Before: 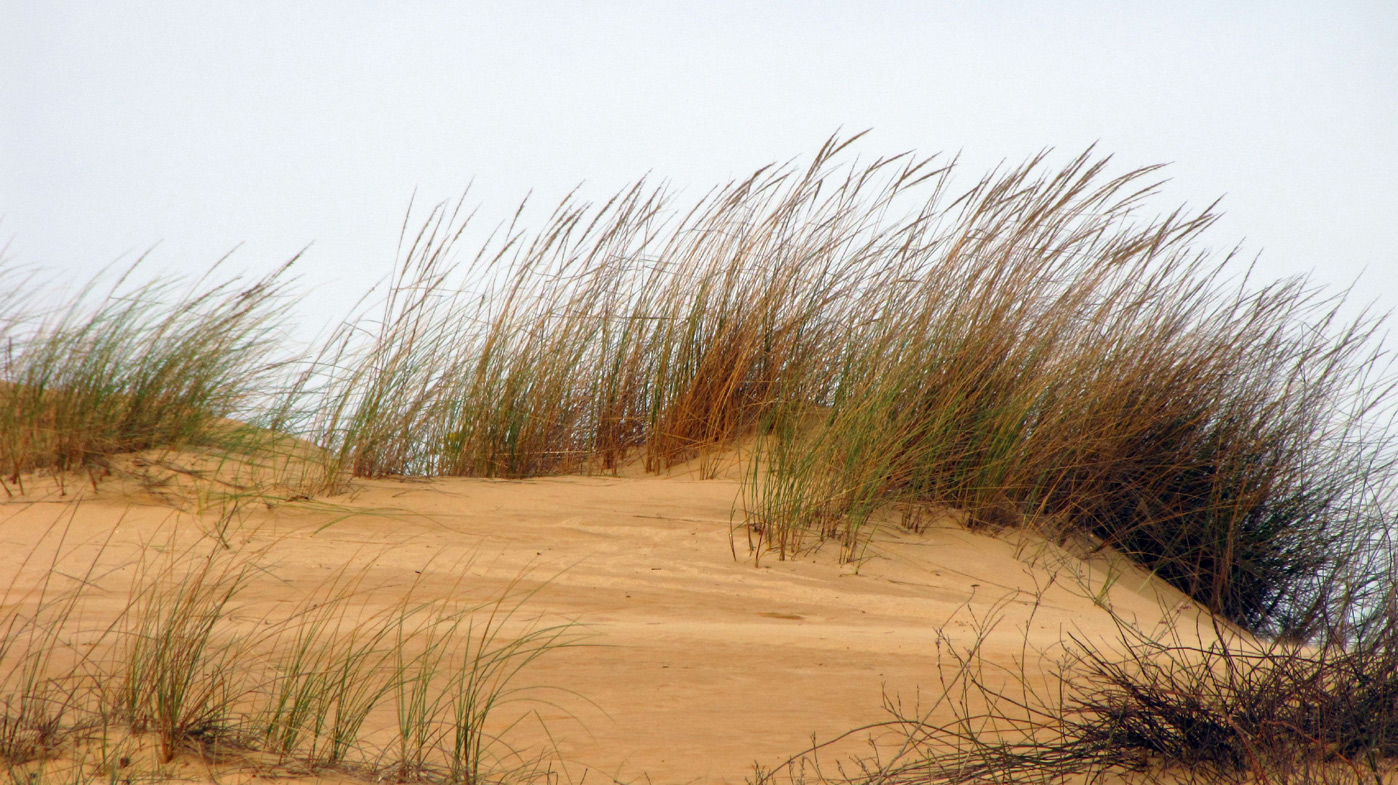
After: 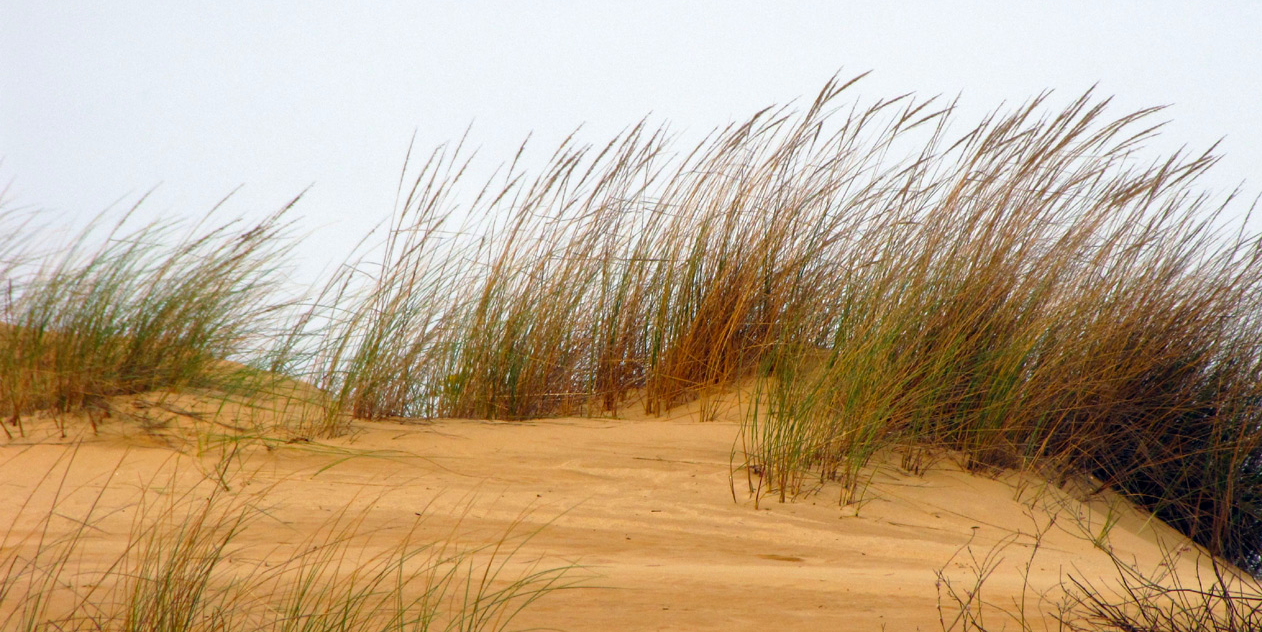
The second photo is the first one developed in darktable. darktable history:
color balance rgb: perceptual saturation grading › global saturation 10%, global vibrance 10%
crop: top 7.49%, right 9.717%, bottom 11.943%
